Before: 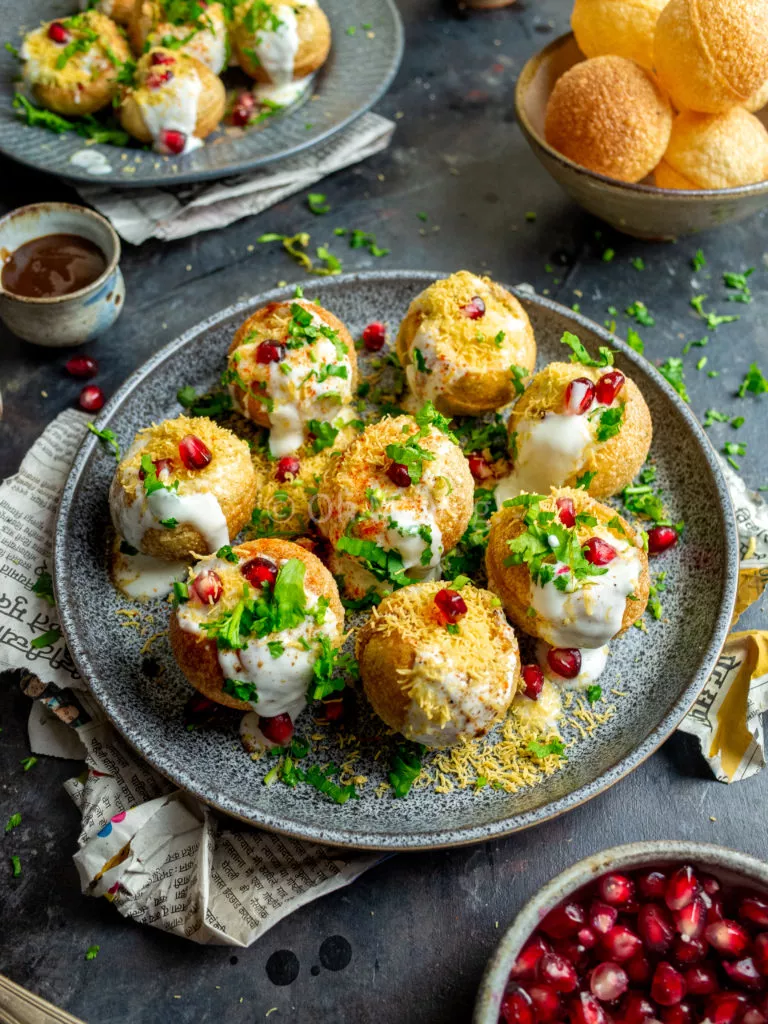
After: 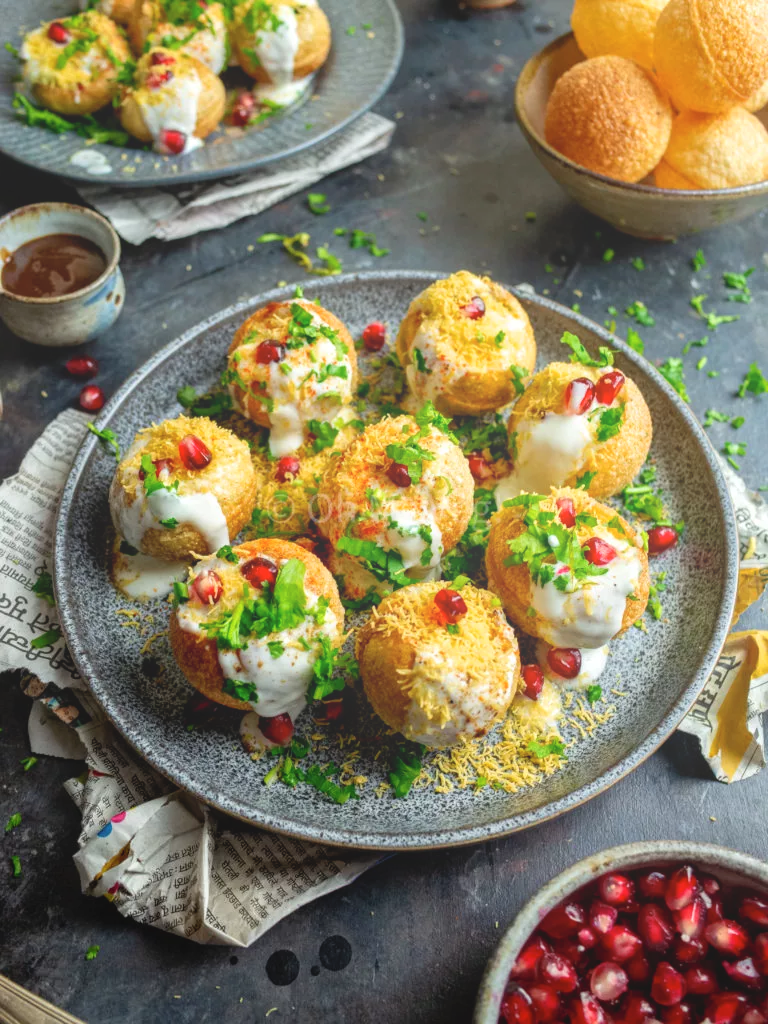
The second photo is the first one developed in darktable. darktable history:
bloom: size 40%
tone equalizer: on, module defaults
